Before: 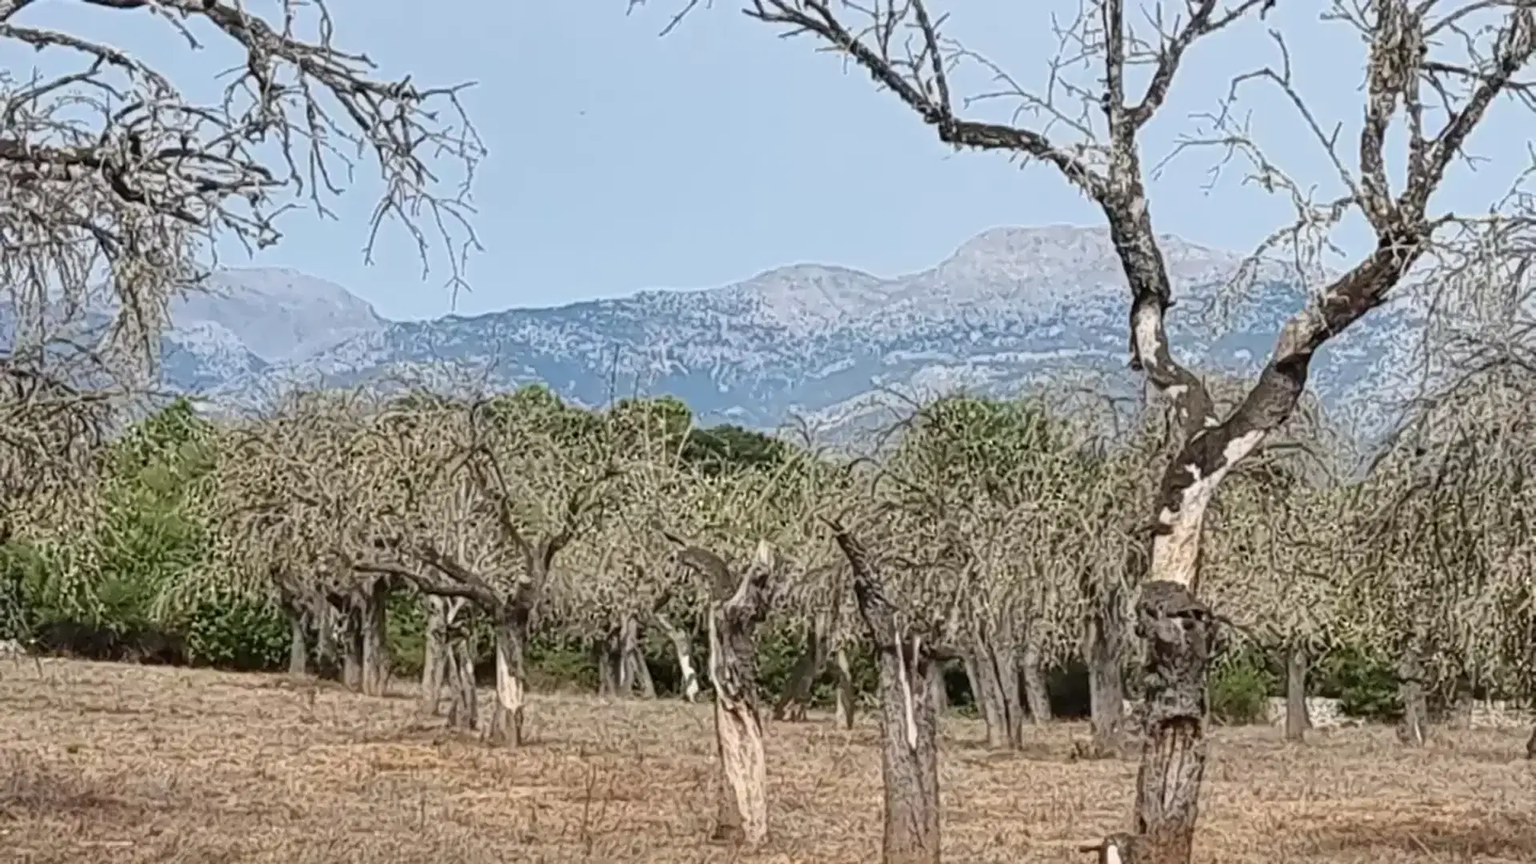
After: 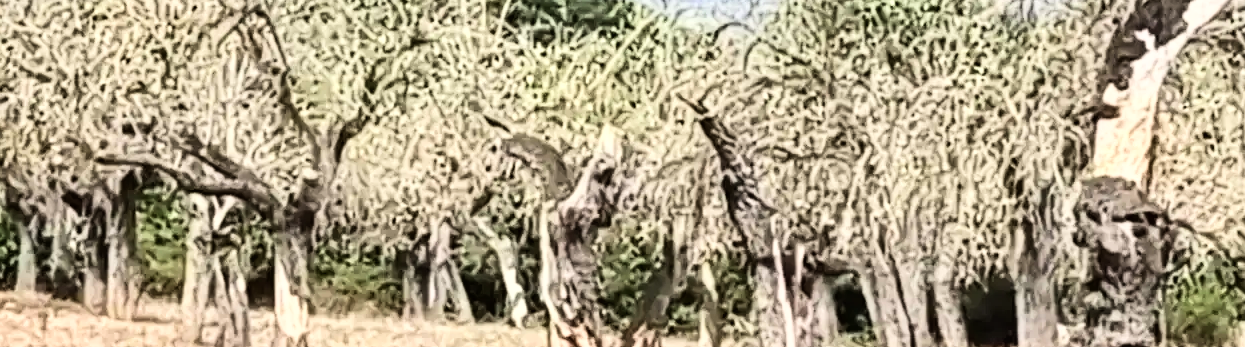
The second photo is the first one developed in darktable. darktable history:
base curve: curves: ch0 [(0, 0) (0.007, 0.004) (0.027, 0.03) (0.046, 0.07) (0.207, 0.54) (0.442, 0.872) (0.673, 0.972) (1, 1)], preserve colors average RGB
crop: left 18.048%, top 50.967%, right 17.086%, bottom 16.884%
